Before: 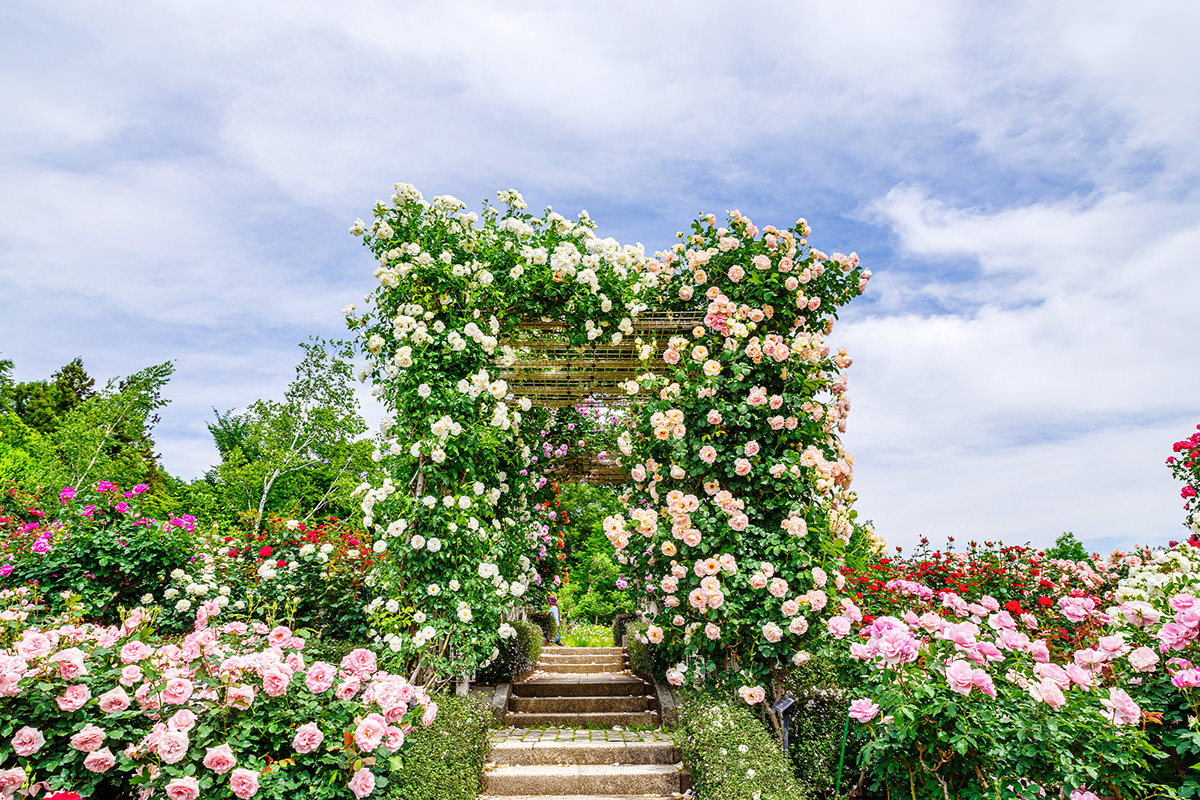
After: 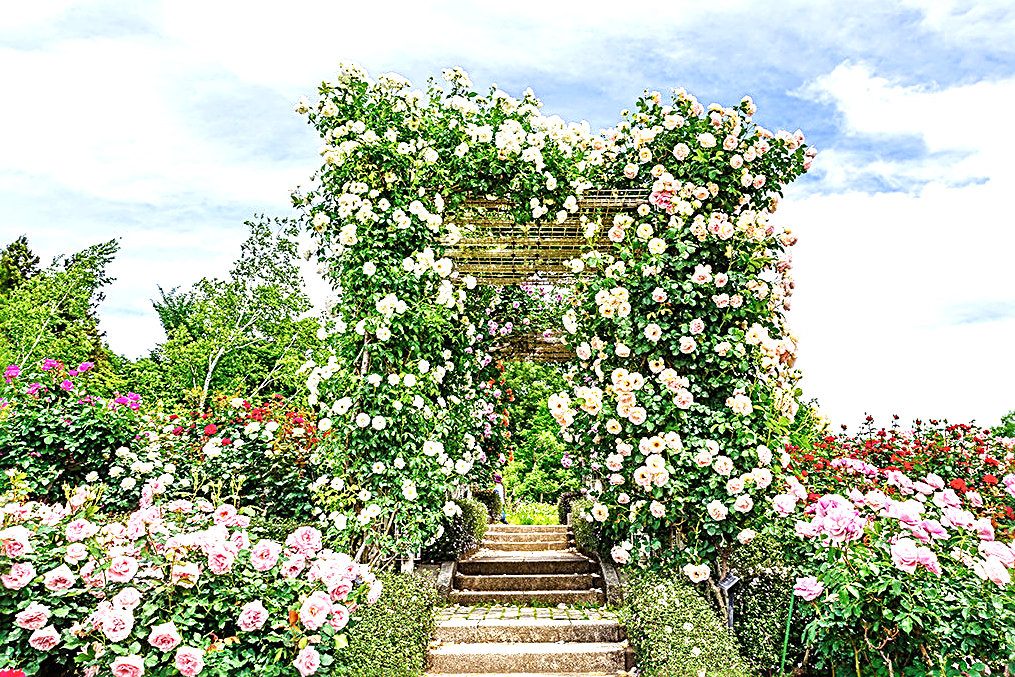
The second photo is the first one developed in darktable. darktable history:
levels: mode automatic, levels [0, 0.499, 1]
crop and rotate: left 4.665%, top 15.286%, right 10.7%
sharpen: radius 2.984, amount 0.77
contrast brightness saturation: saturation -0.035
exposure: black level correction 0, exposure 0.694 EV, compensate exposure bias true, compensate highlight preservation false
